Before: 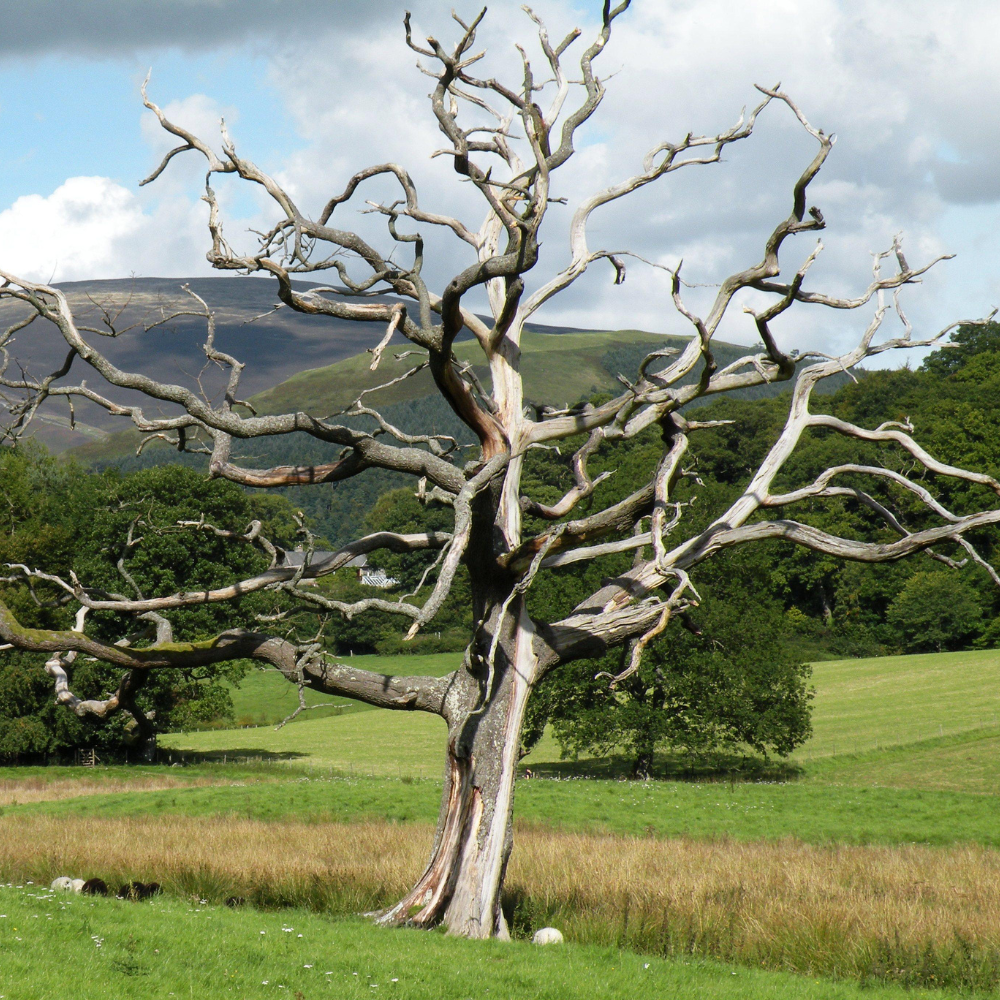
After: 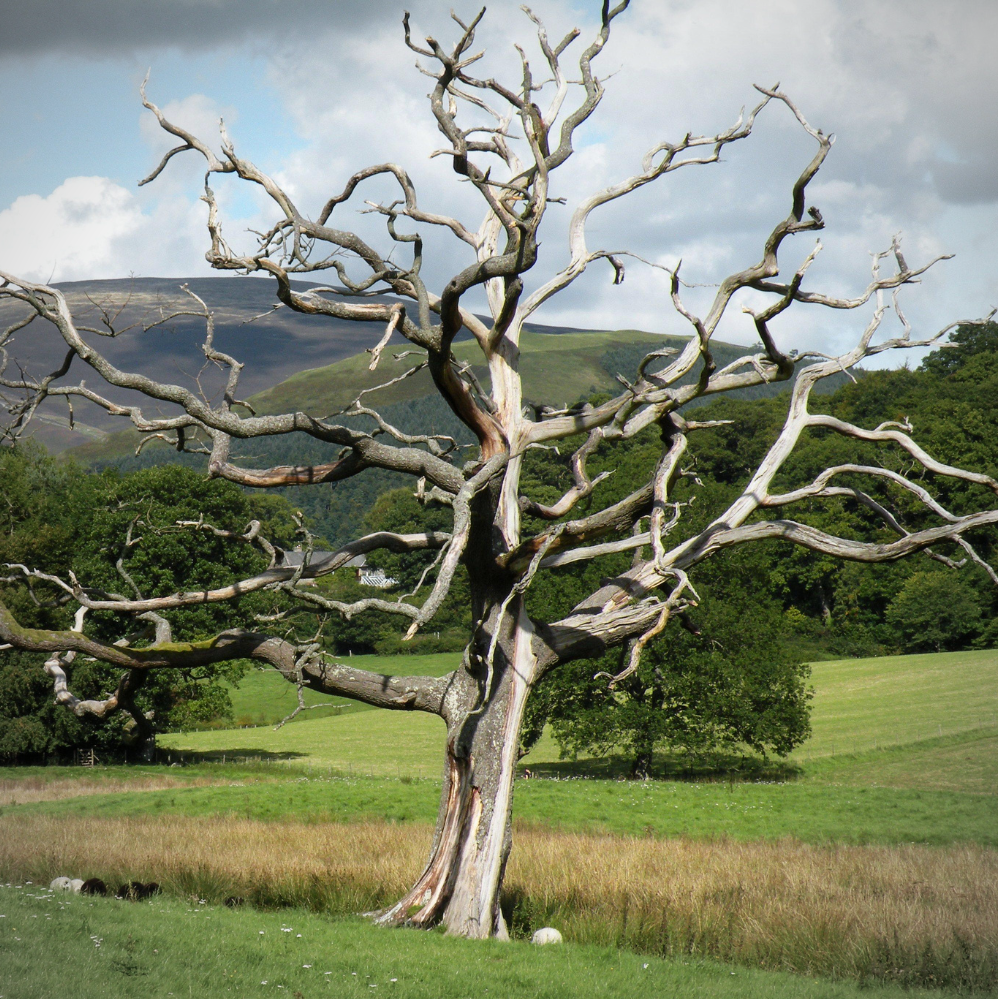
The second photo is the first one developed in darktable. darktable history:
crop and rotate: left 0.126%
vignetting: fall-off radius 60.92%
